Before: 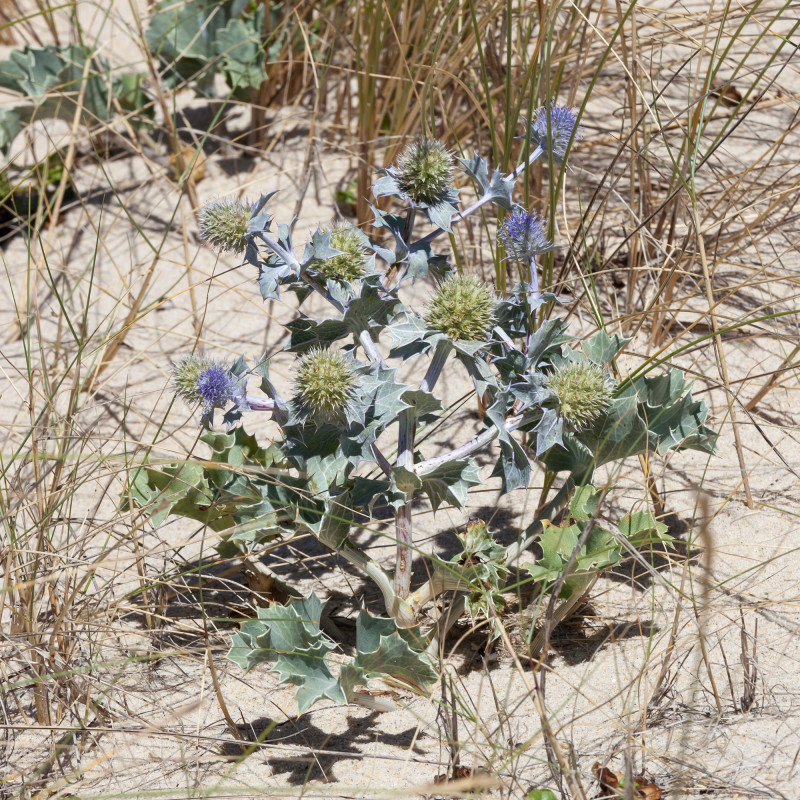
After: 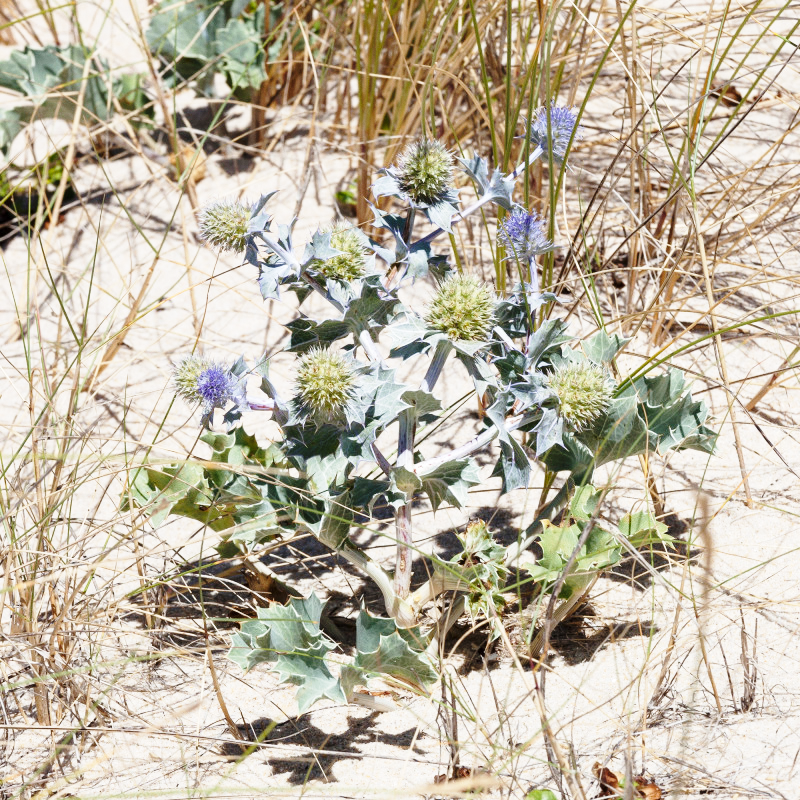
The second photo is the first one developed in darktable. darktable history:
grain: coarseness 14.57 ISO, strength 8.8%
base curve: curves: ch0 [(0, 0) (0.028, 0.03) (0.121, 0.232) (0.46, 0.748) (0.859, 0.968) (1, 1)], preserve colors none
